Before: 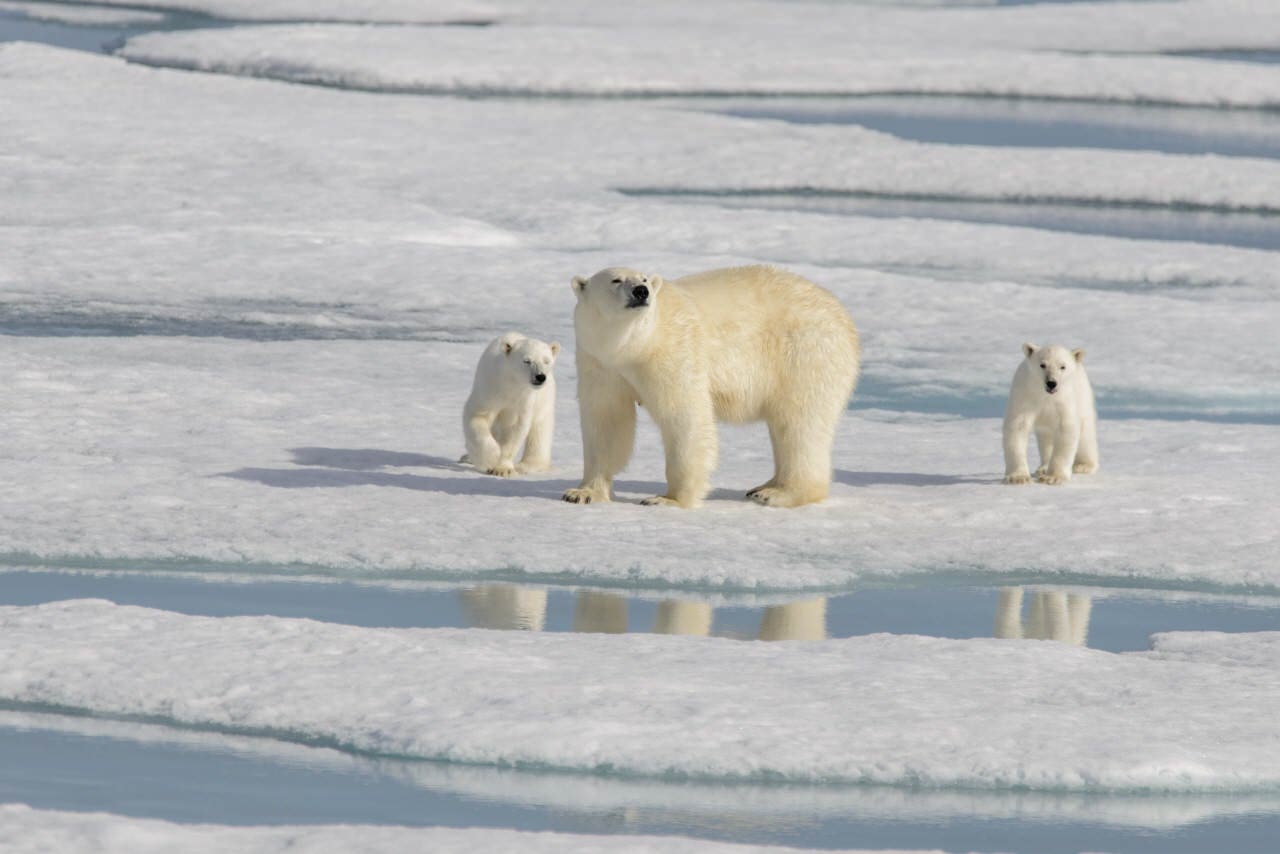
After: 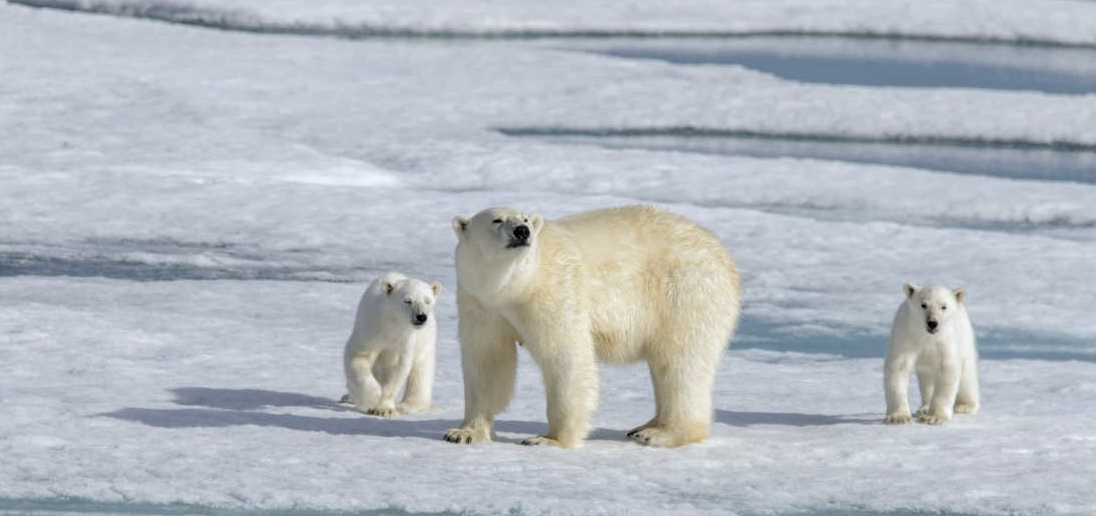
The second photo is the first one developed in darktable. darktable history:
white balance: red 0.967, blue 1.049
local contrast: detail 130%
crop and rotate: left 9.345%, top 7.22%, right 4.982%, bottom 32.331%
